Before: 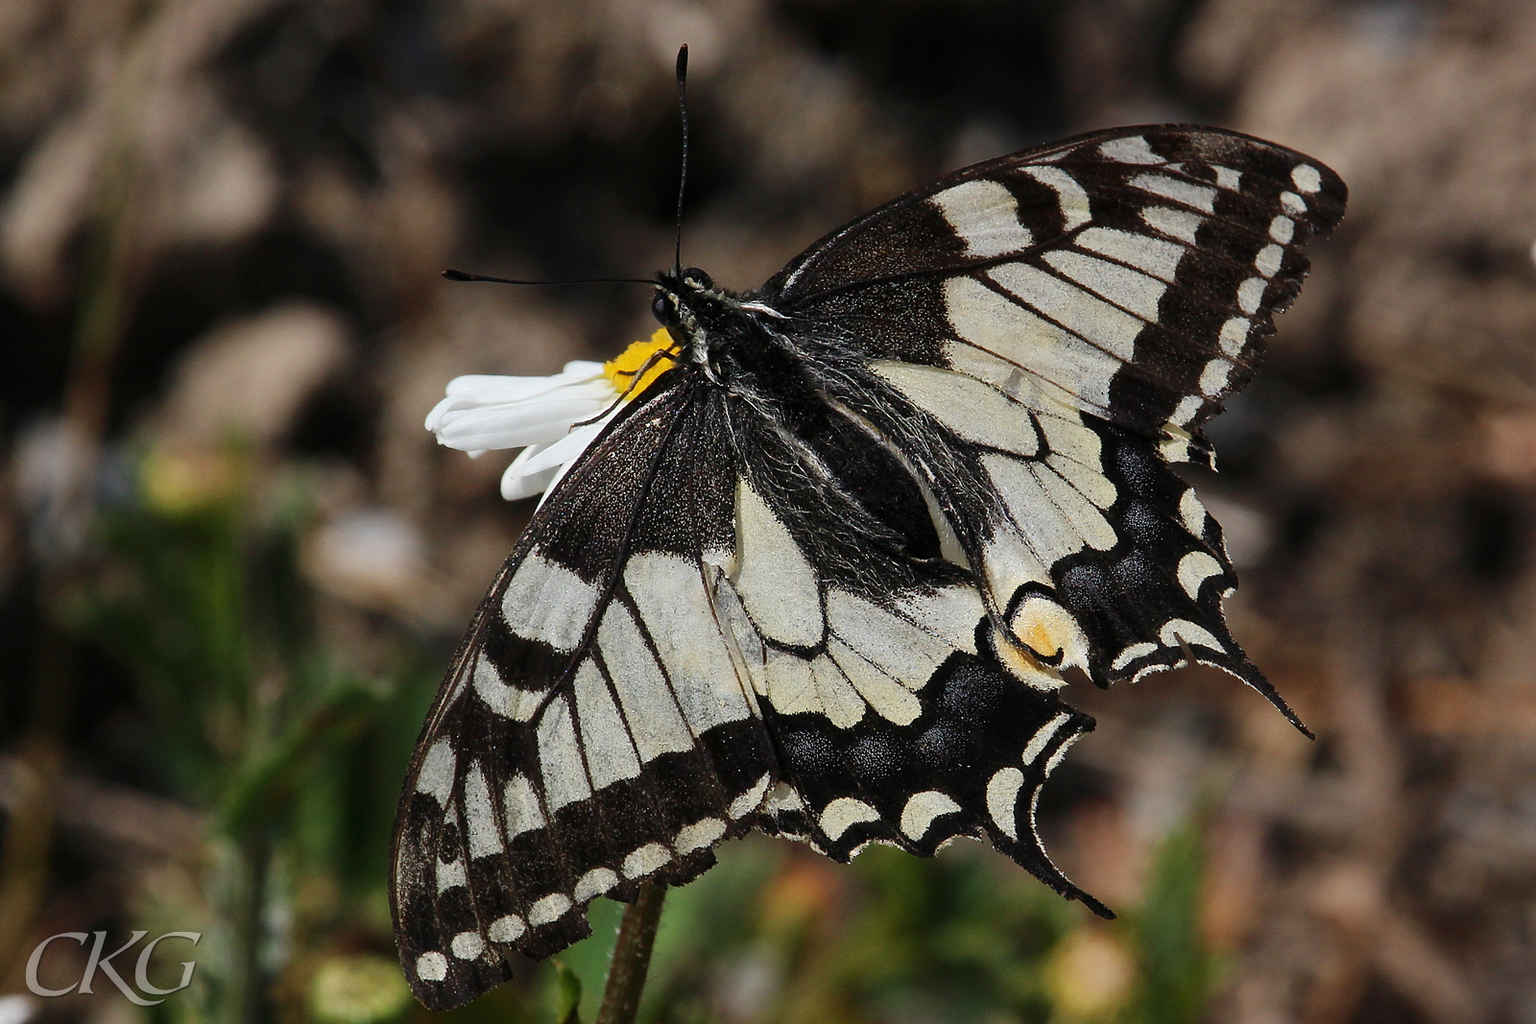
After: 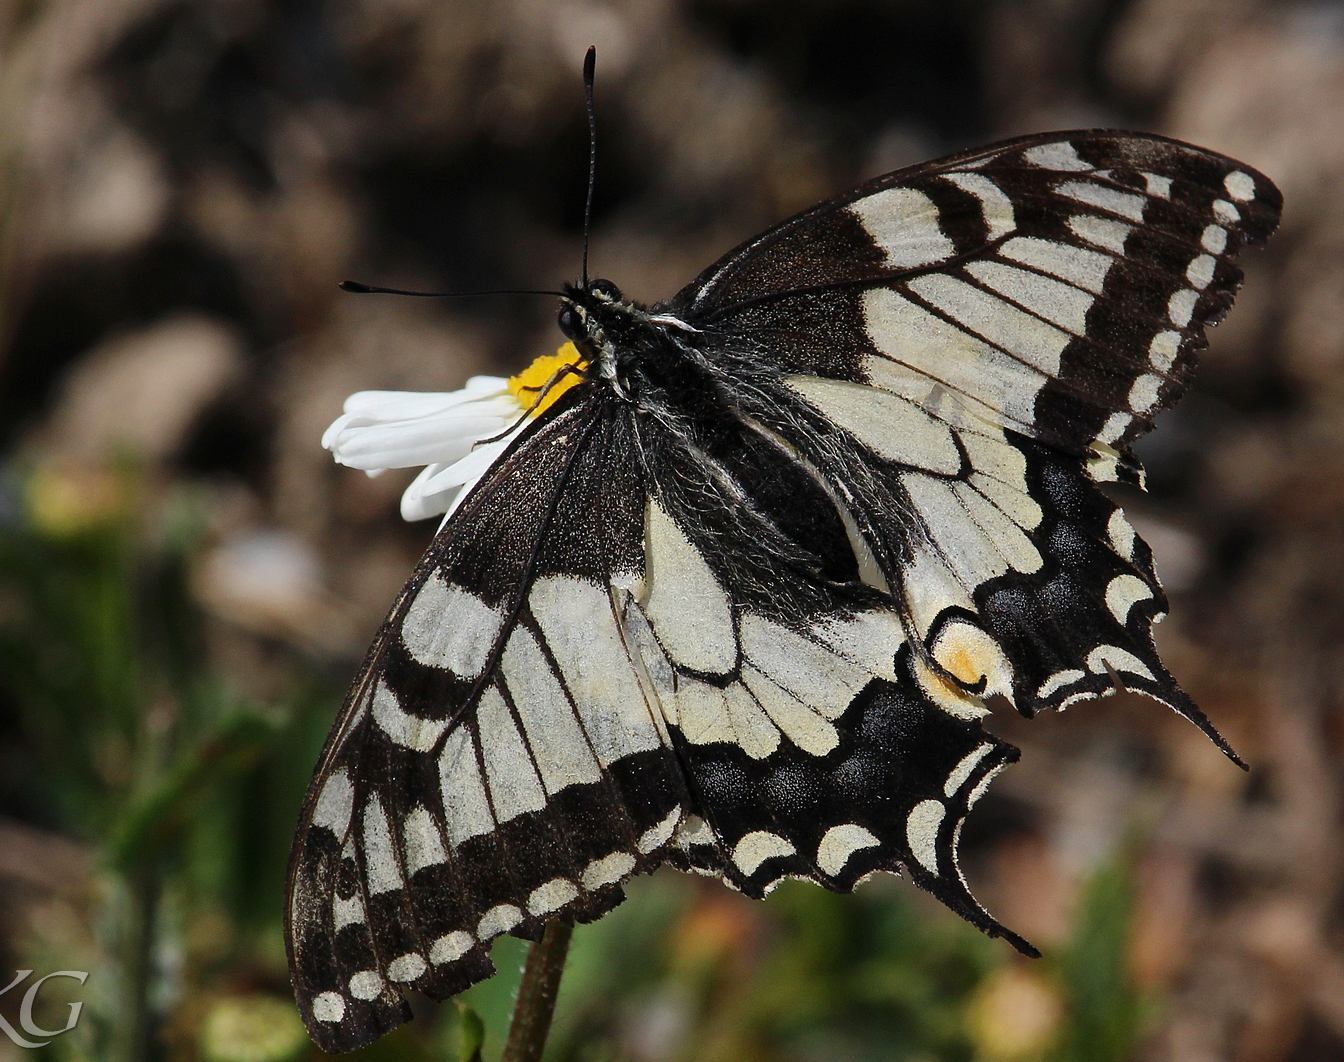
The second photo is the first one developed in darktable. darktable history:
tone equalizer: on, module defaults
crop: left 7.598%, right 7.873%
